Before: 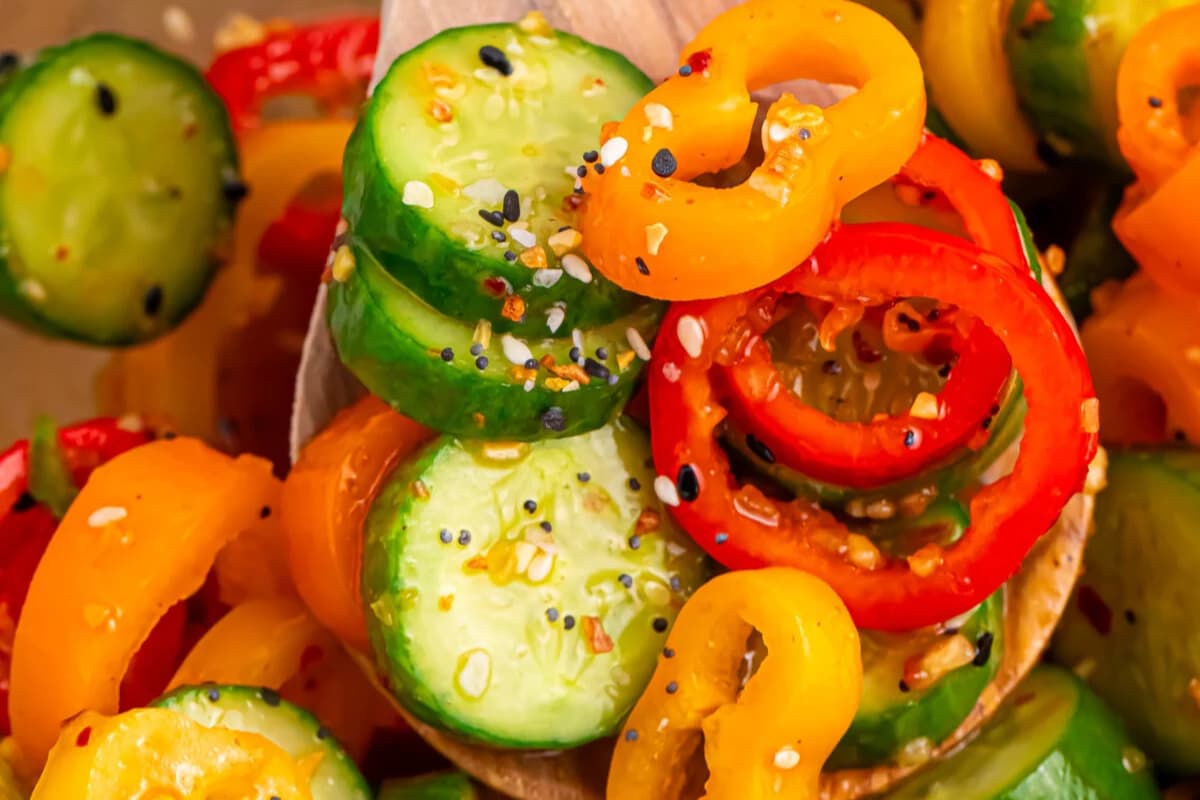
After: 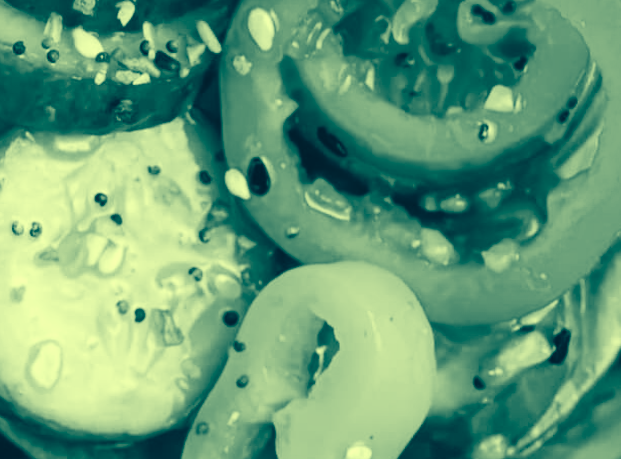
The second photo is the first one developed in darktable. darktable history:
crop: left 34.479%, top 38.822%, right 13.718%, bottom 5.172%
exposure: exposure 0.197 EV, compensate highlight preservation false
shadows and highlights: shadows 12, white point adjustment 1.2, soften with gaussian
color calibration: output gray [0.22, 0.42, 0.37, 0], gray › normalize channels true, illuminant same as pipeline (D50), adaptation XYZ, x 0.346, y 0.359, gamut compression 0
contrast brightness saturation: contrast 0.2, brightness 0.16, saturation 0.22
color correction: highlights a* -15.58, highlights b* 40, shadows a* -40, shadows b* -26.18
rotate and perspective: lens shift (horizontal) -0.055, automatic cropping off
